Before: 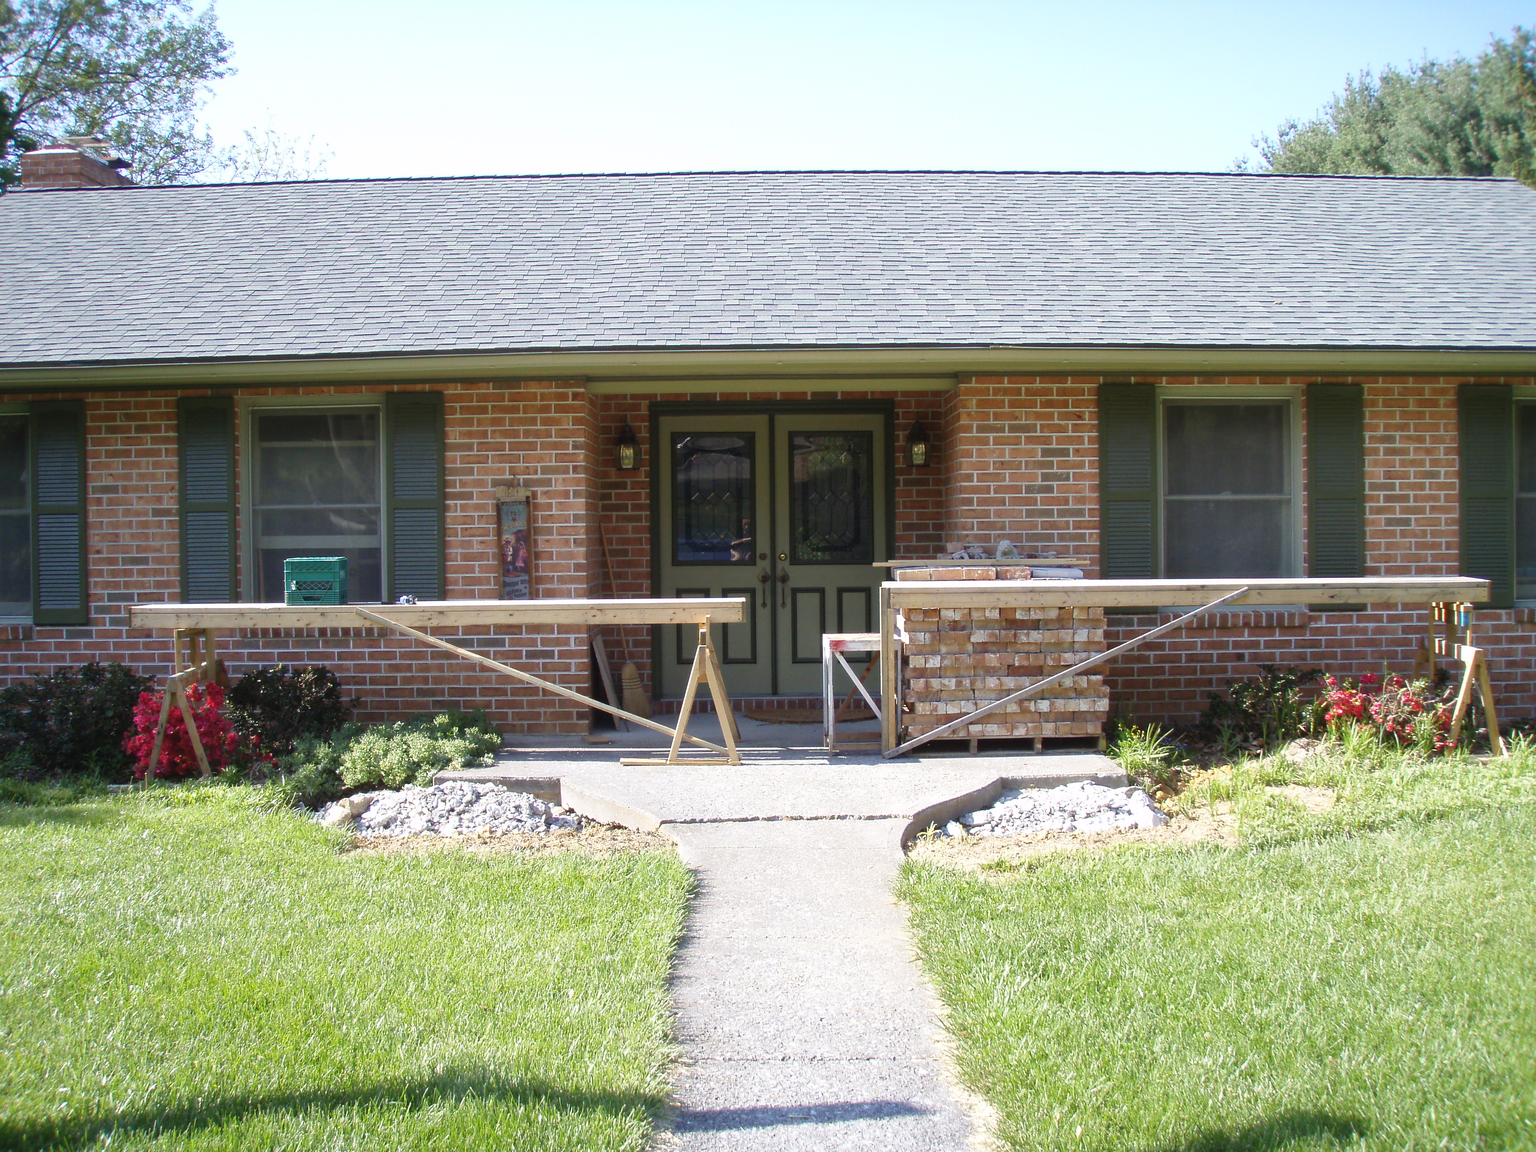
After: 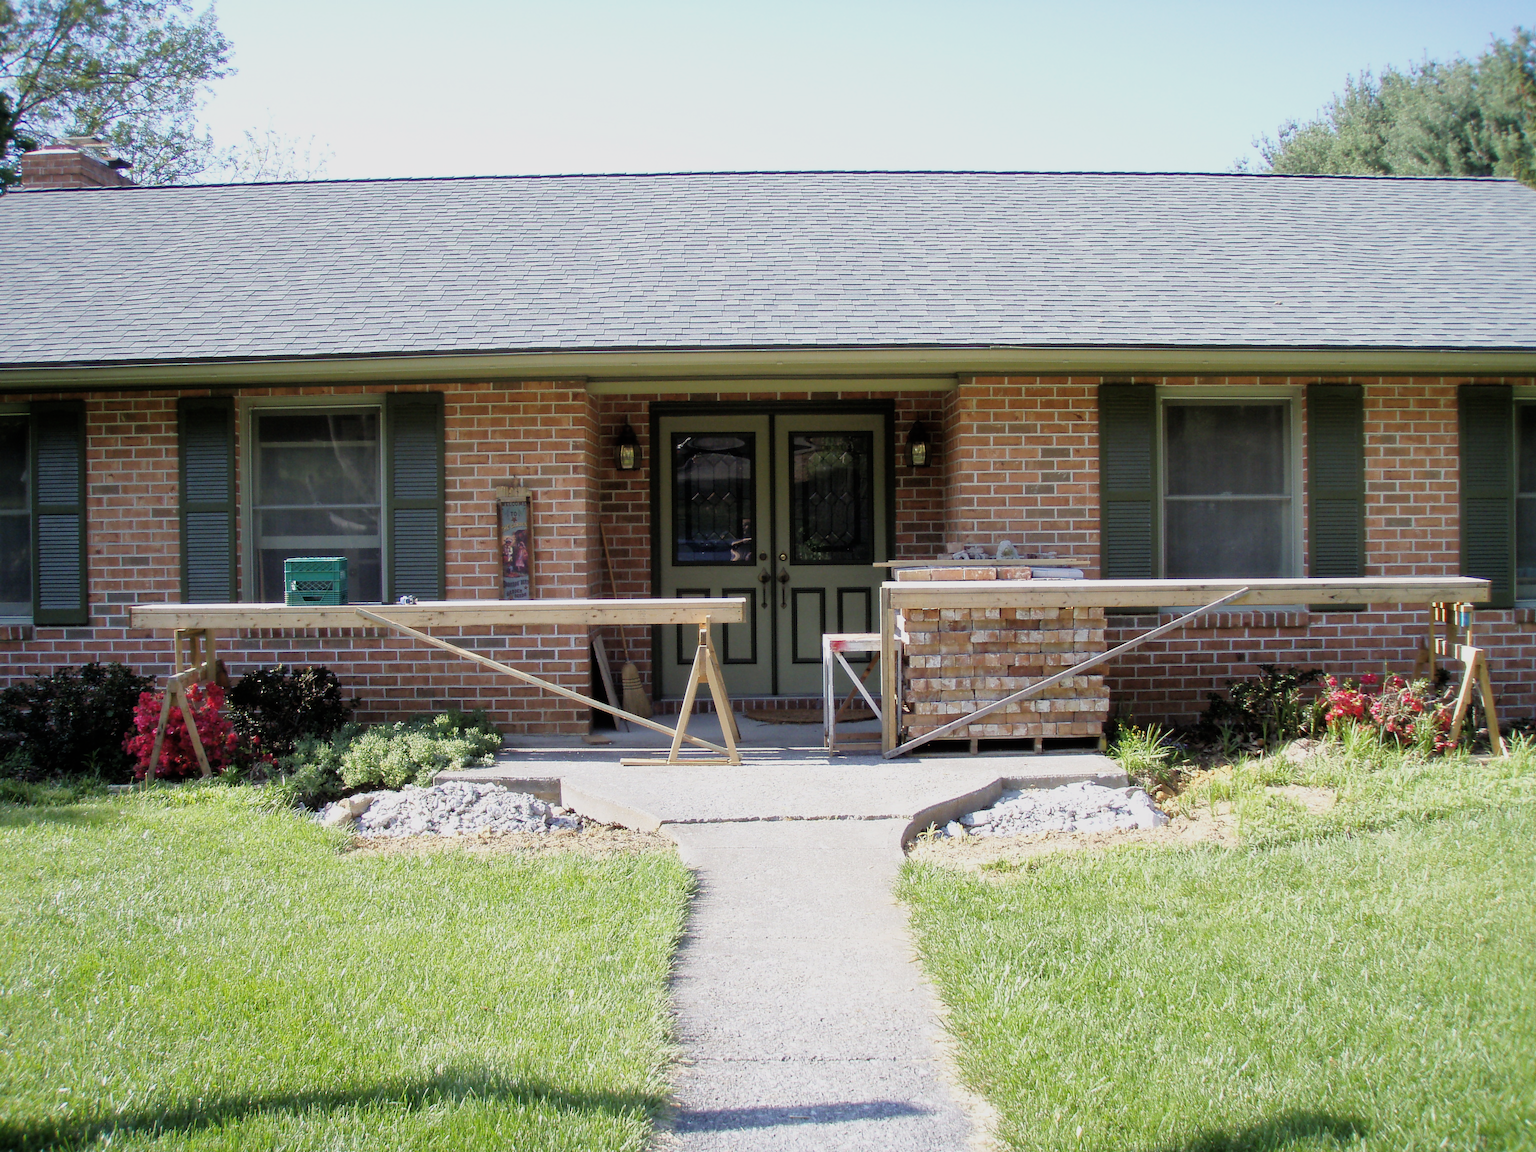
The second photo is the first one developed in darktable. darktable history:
filmic rgb: black relative exposure -5.72 EV, white relative exposure 3.4 EV, hardness 3.66
